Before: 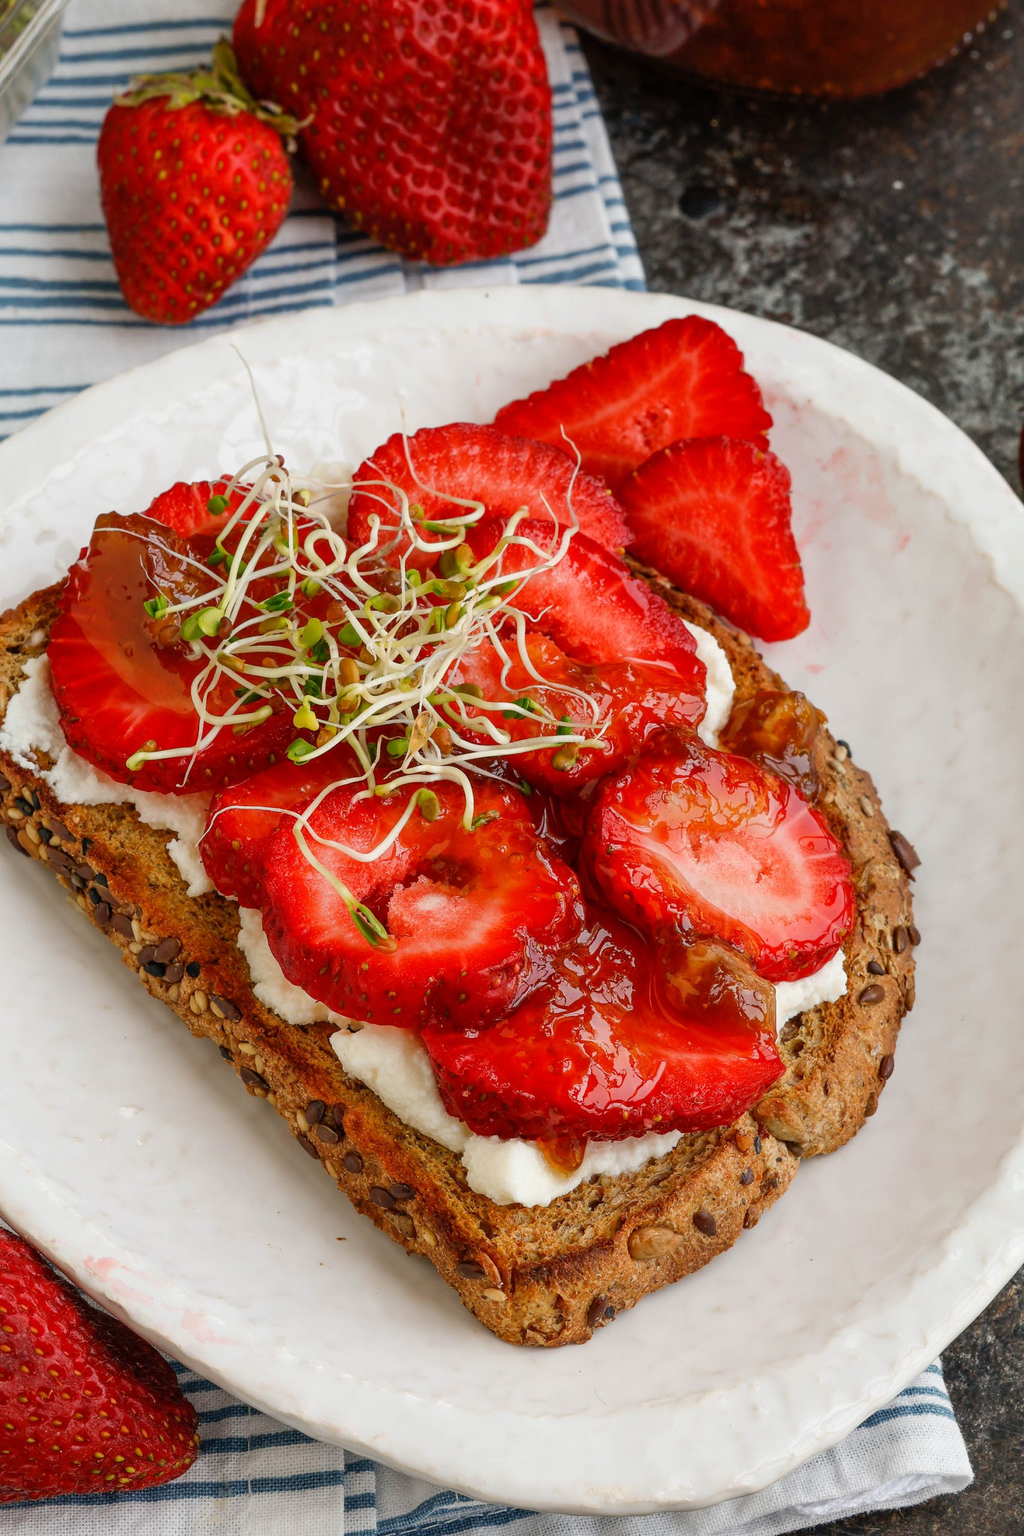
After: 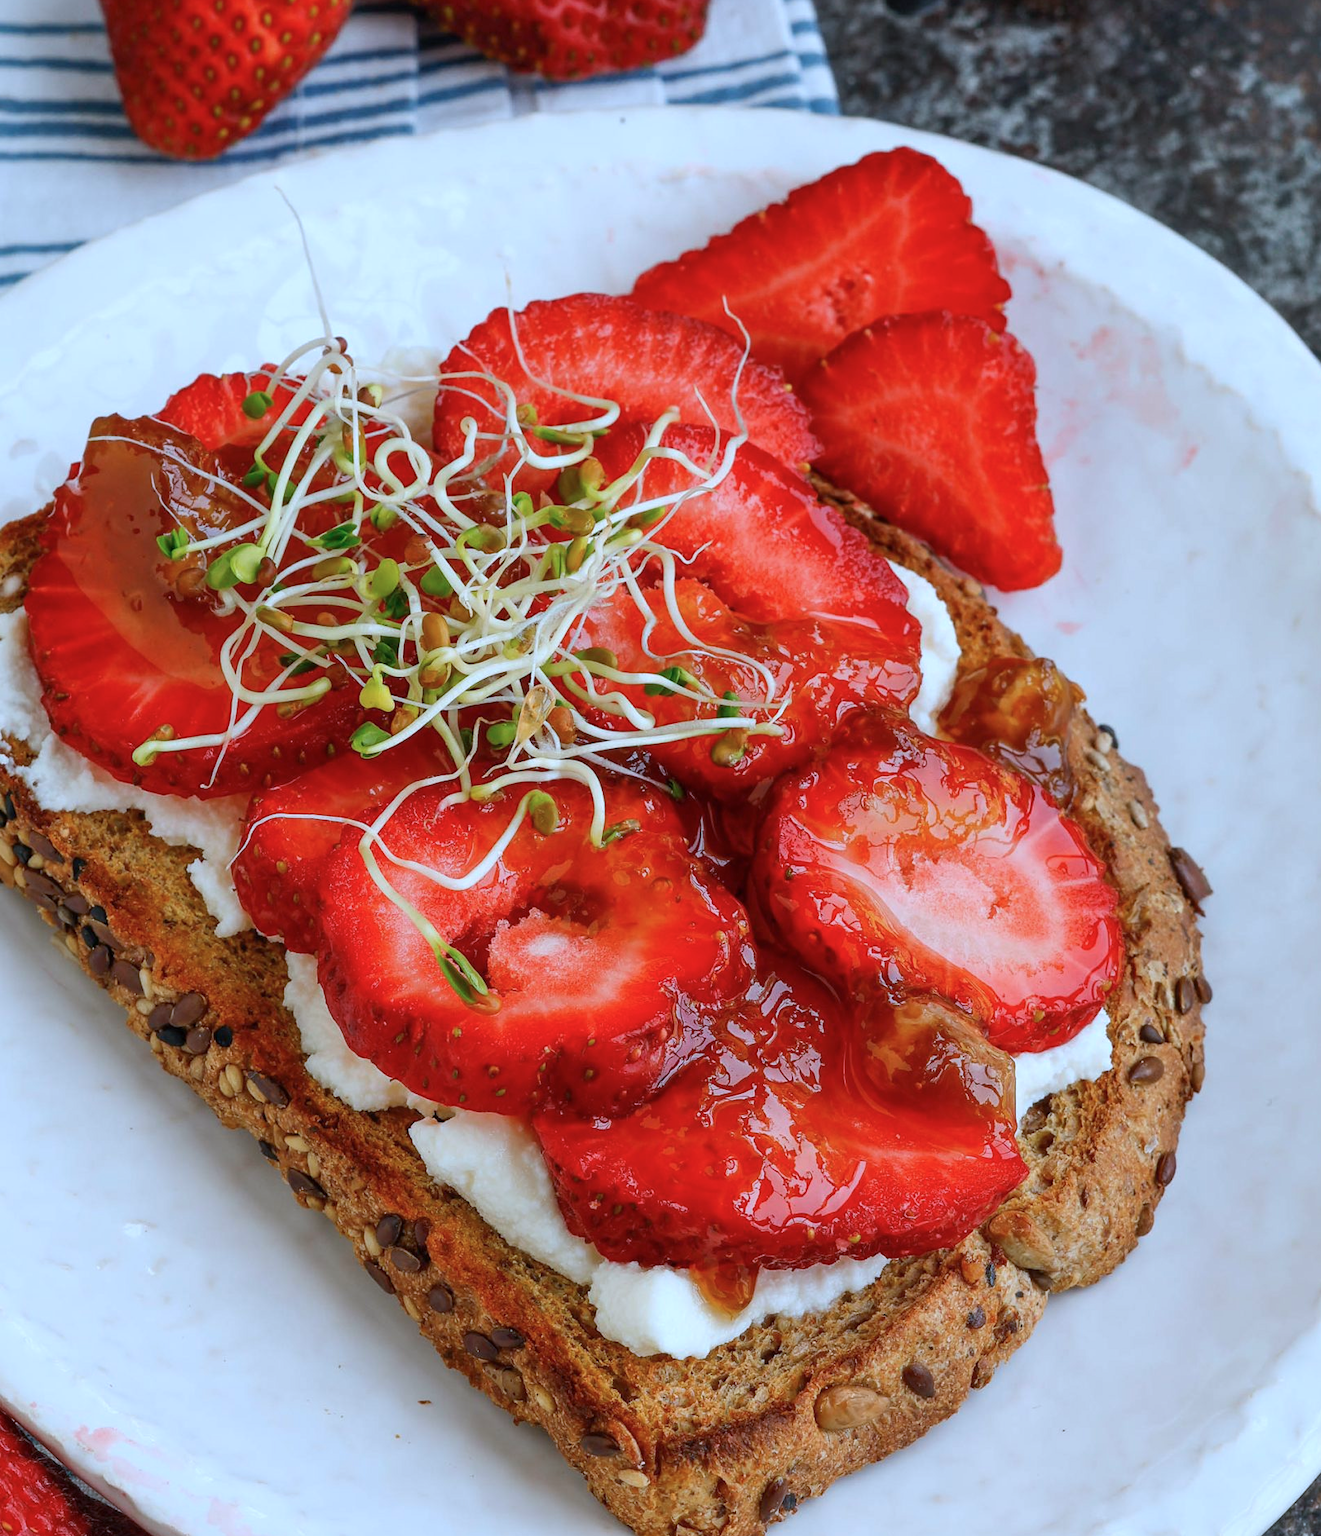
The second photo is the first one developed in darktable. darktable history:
crop and rotate: left 2.851%, top 13.507%, right 2.145%, bottom 12.873%
color calibration: illuminant custom, x 0.389, y 0.387, temperature 3818.85 K
